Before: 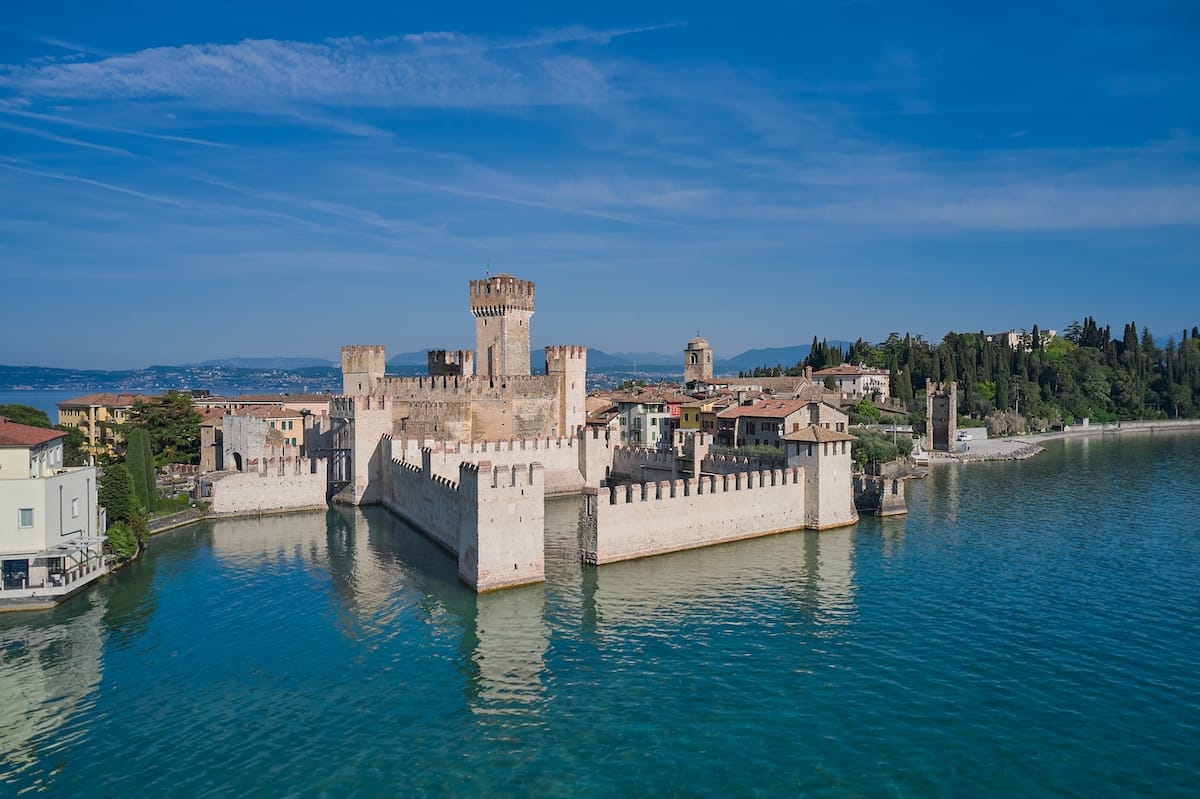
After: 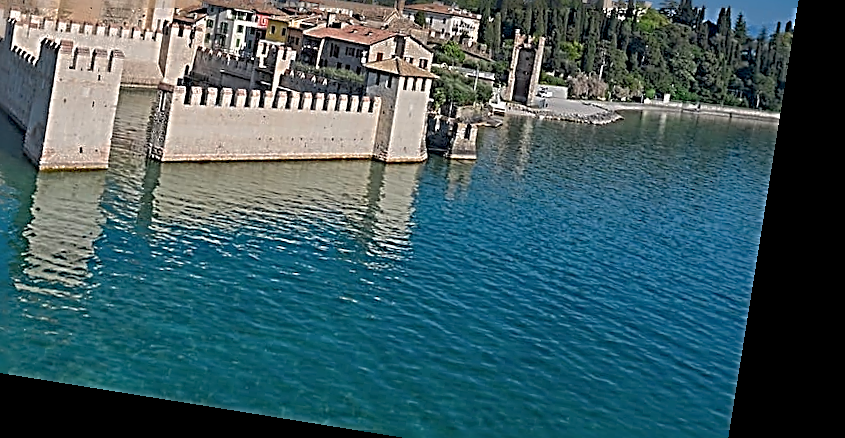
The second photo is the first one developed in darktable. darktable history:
rotate and perspective: rotation 9.12°, automatic cropping off
shadows and highlights: on, module defaults
crop and rotate: left 35.509%, top 50.238%, bottom 4.934%
sharpen: radius 3.158, amount 1.731
